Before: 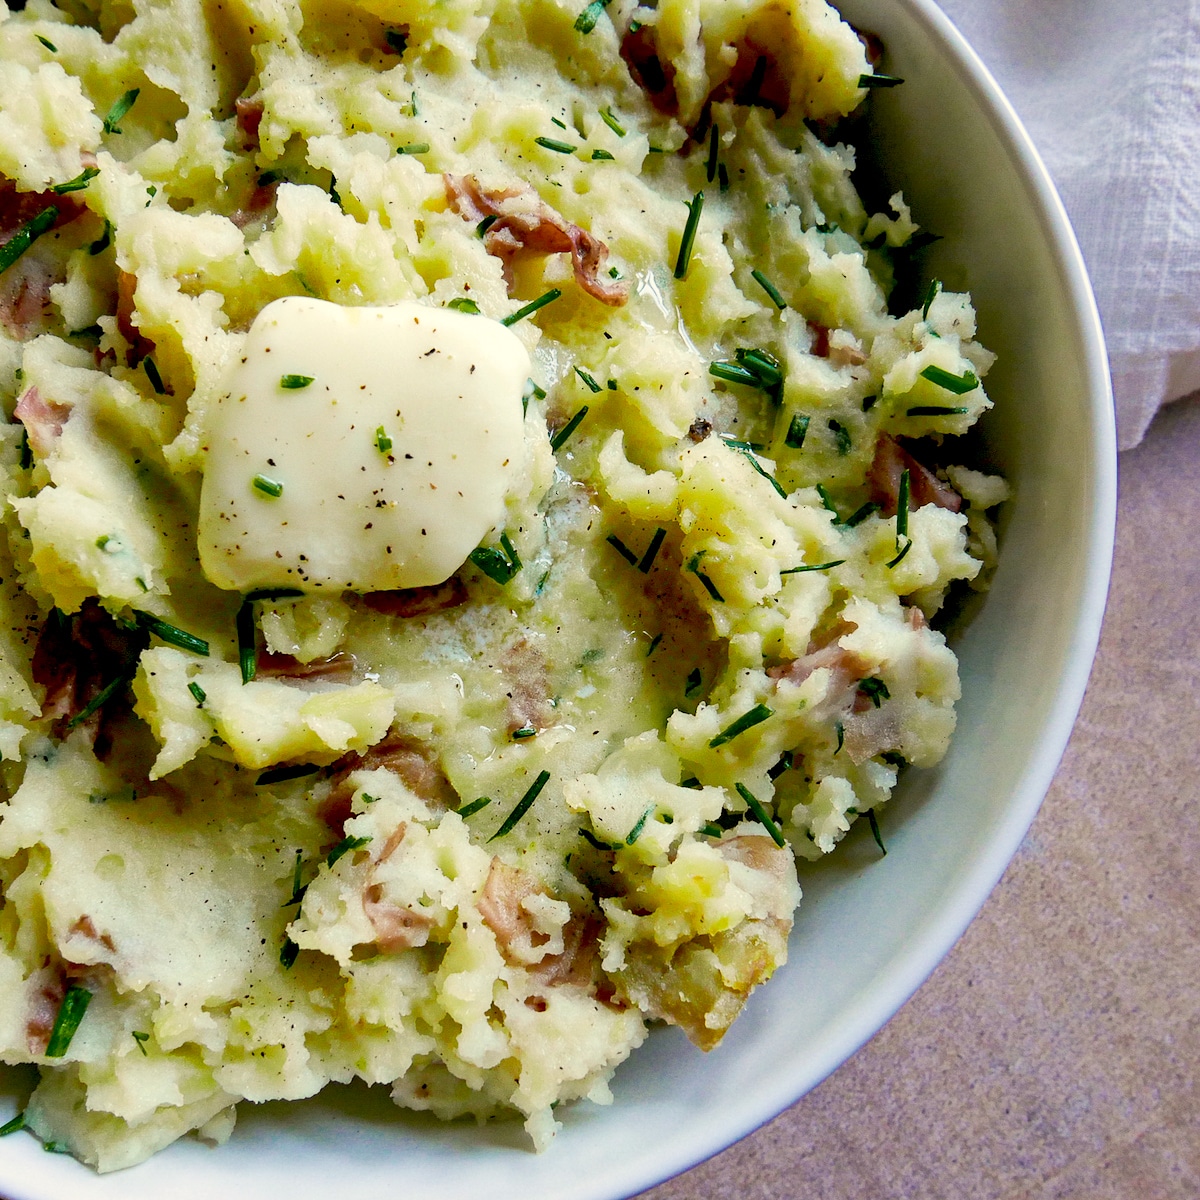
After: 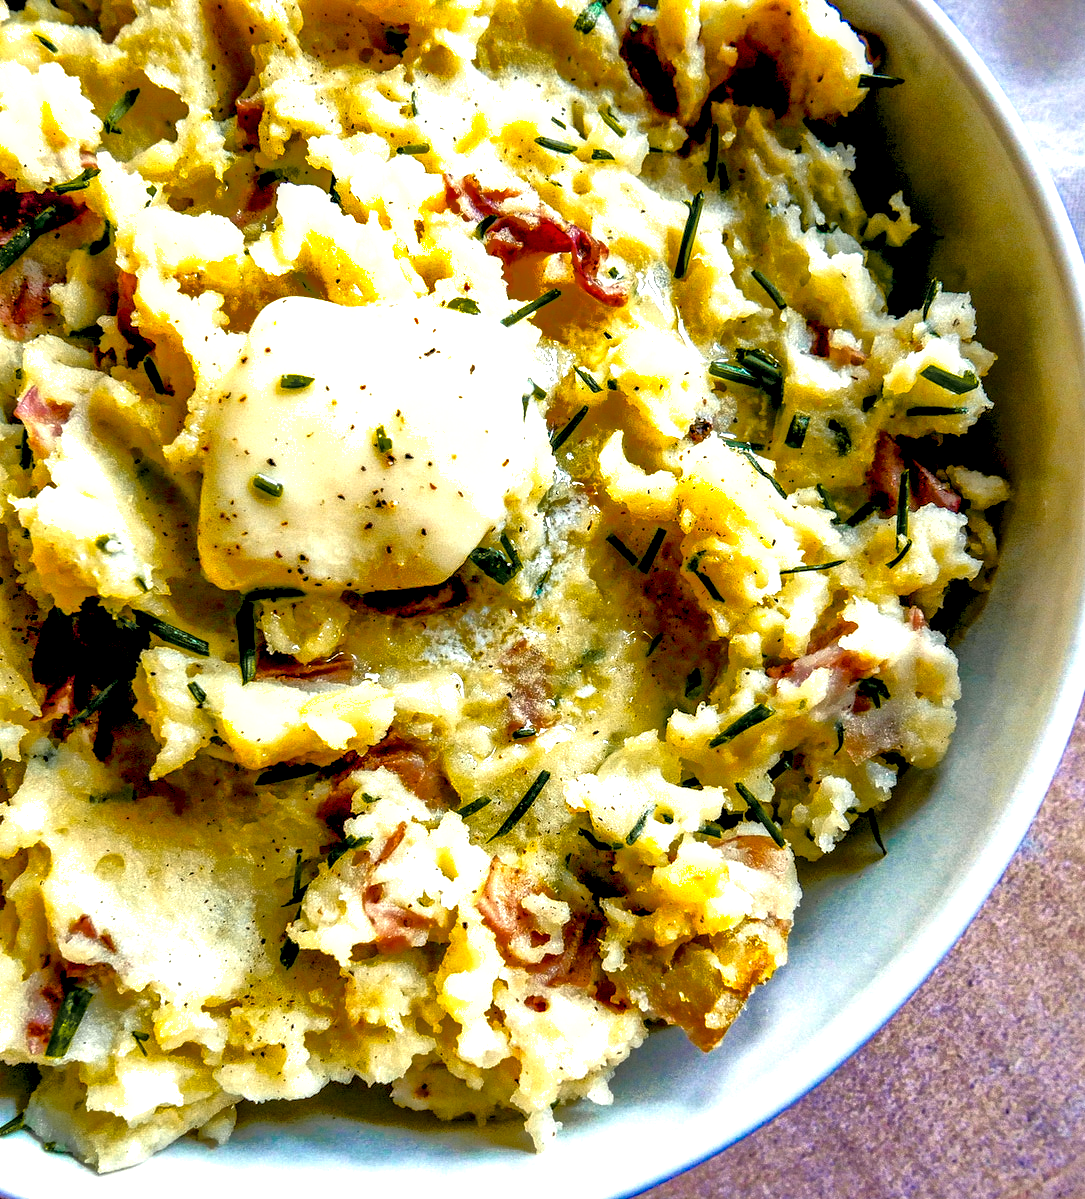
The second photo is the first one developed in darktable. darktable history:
exposure: exposure 0.636 EV, compensate highlight preservation false
crop: right 9.511%, bottom 0.042%
shadows and highlights: highlights -60
contrast brightness saturation: contrast 0.149, brightness 0.051
local contrast: highlights 16%, detail 185%
color balance rgb: global offset › luminance -1.006%, linear chroma grading › global chroma 25.219%, perceptual saturation grading › global saturation 20.805%, perceptual saturation grading › highlights -19.851%, perceptual saturation grading › shadows 29.978%
color zones: curves: ch1 [(0.29, 0.492) (0.373, 0.185) (0.509, 0.481)]; ch2 [(0.25, 0.462) (0.749, 0.457)]
